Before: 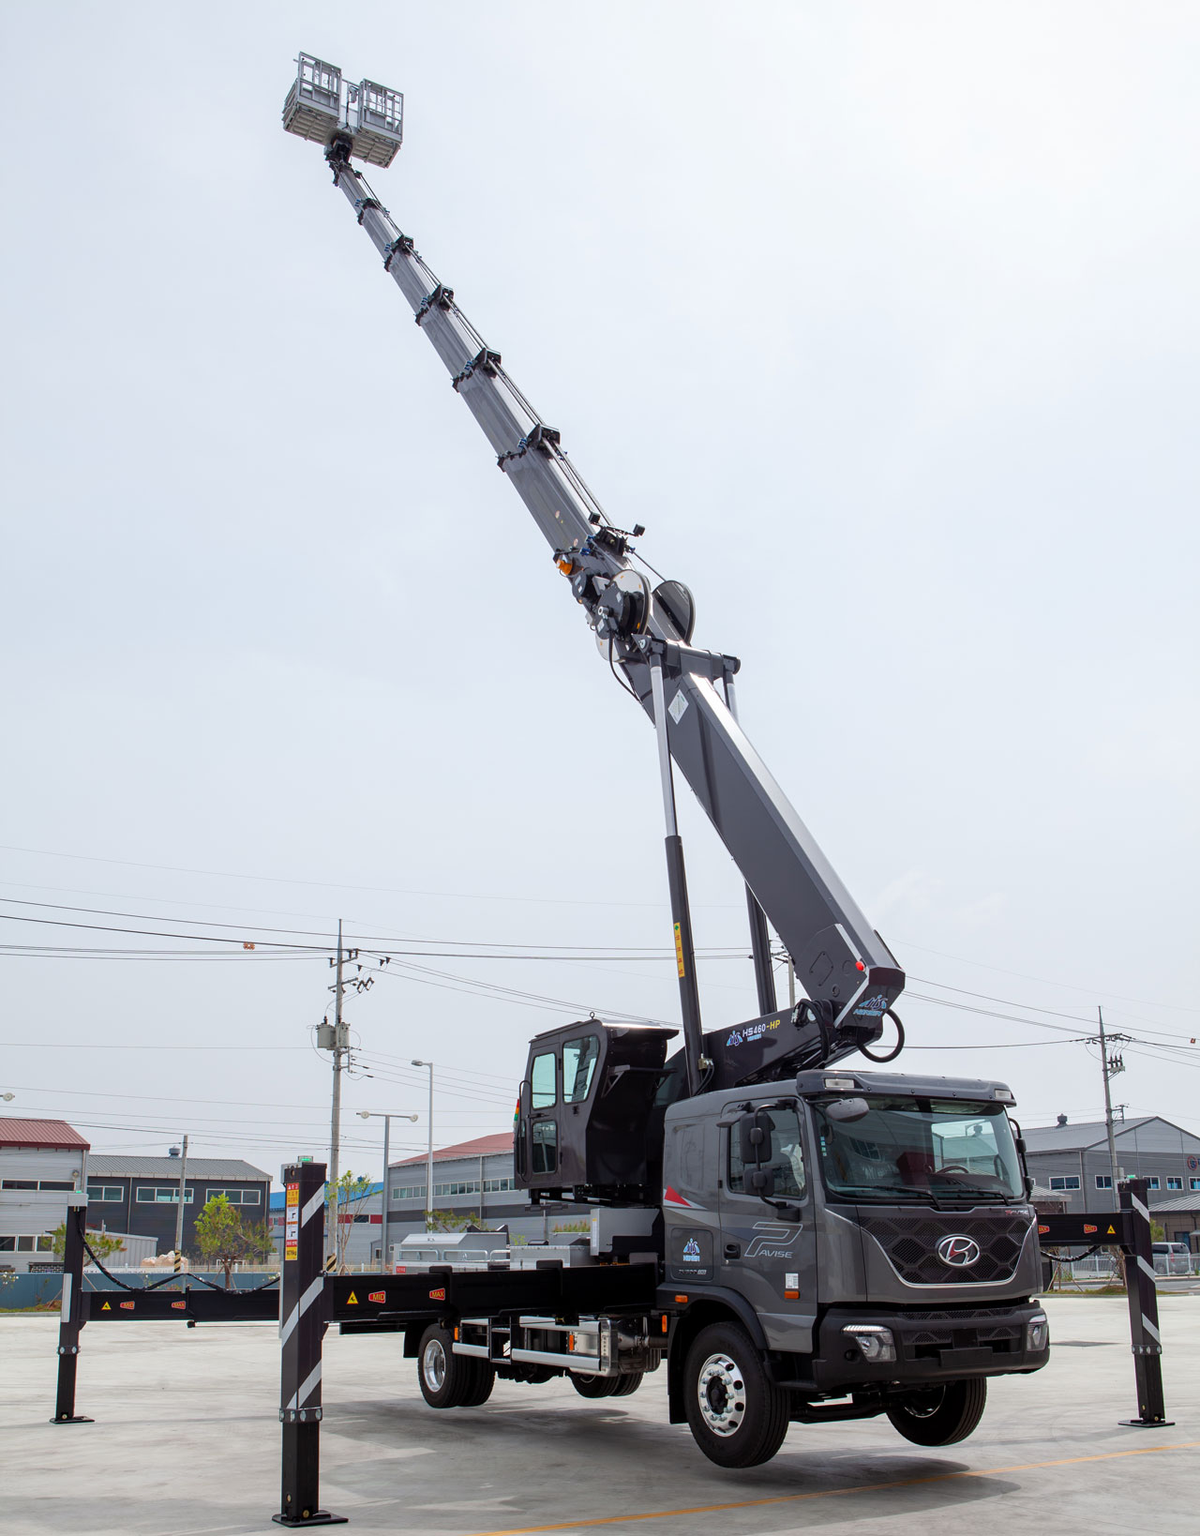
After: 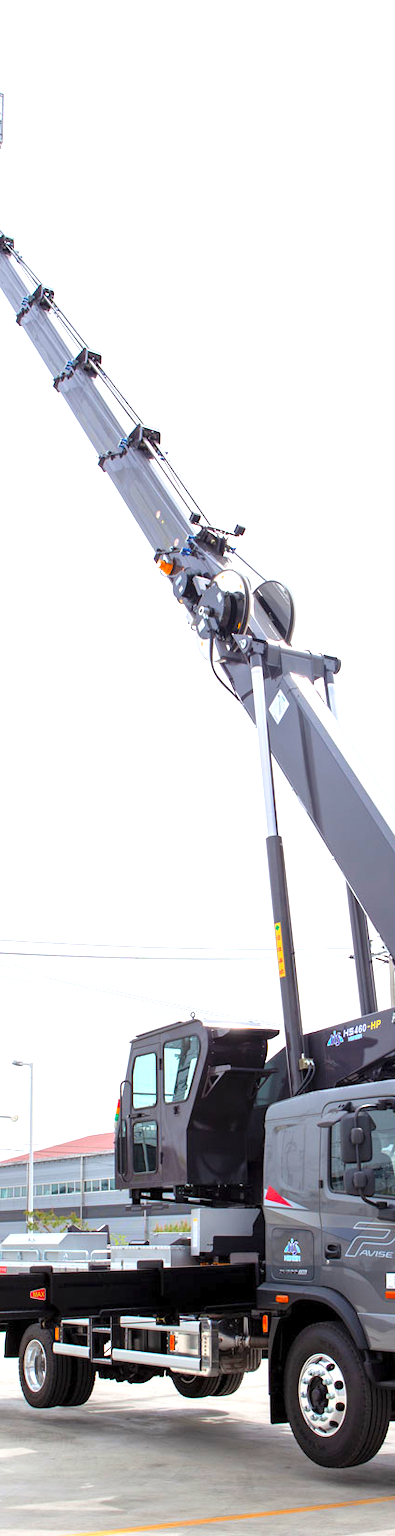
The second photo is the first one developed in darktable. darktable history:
crop: left 33.295%, right 33.73%
tone equalizer: on, module defaults
exposure: exposure 1 EV, compensate highlight preservation false
contrast brightness saturation: brightness 0.091, saturation 0.194
